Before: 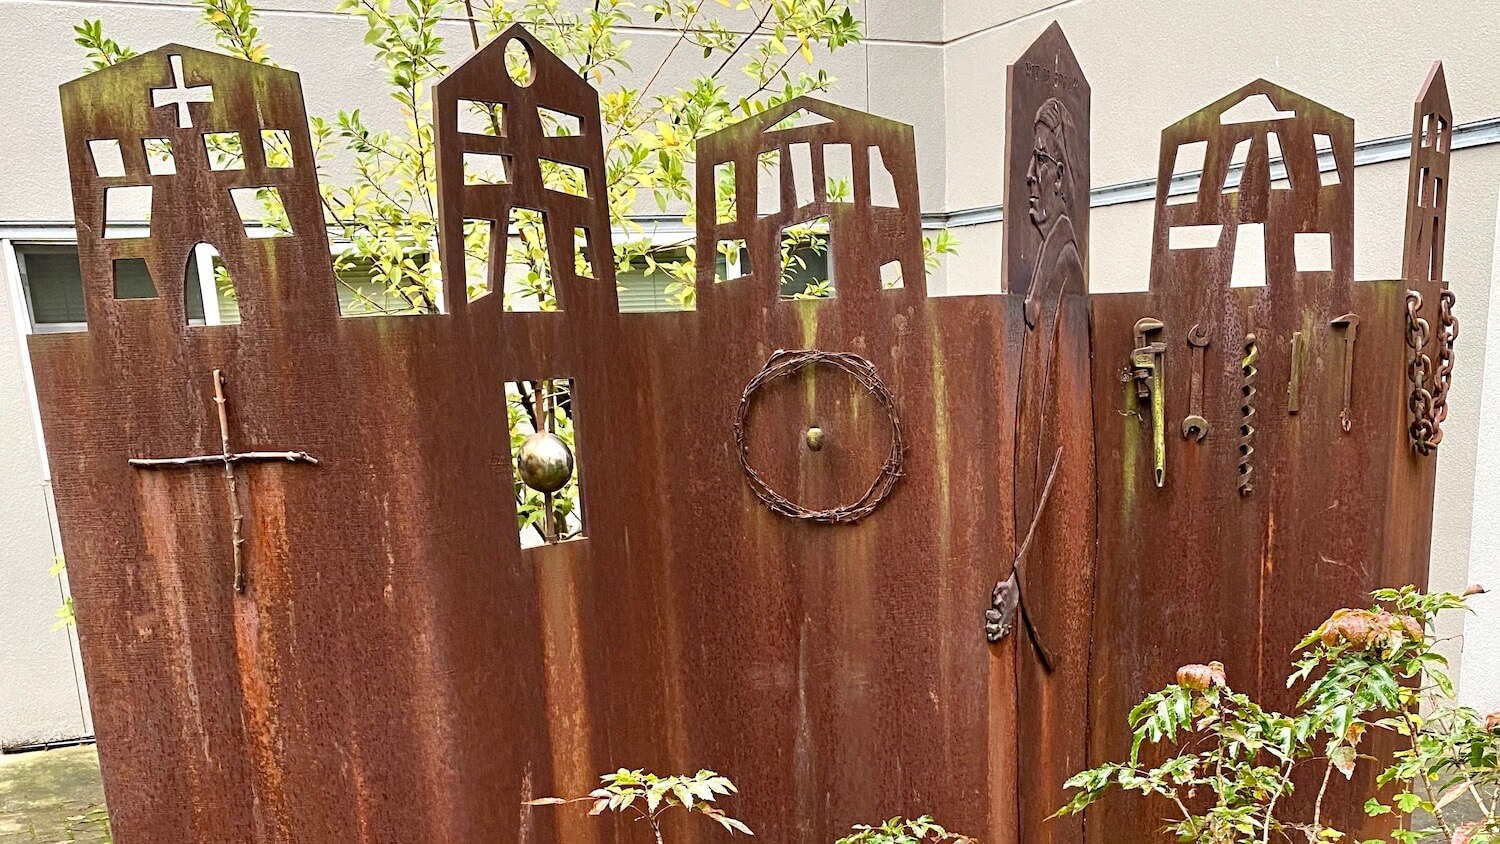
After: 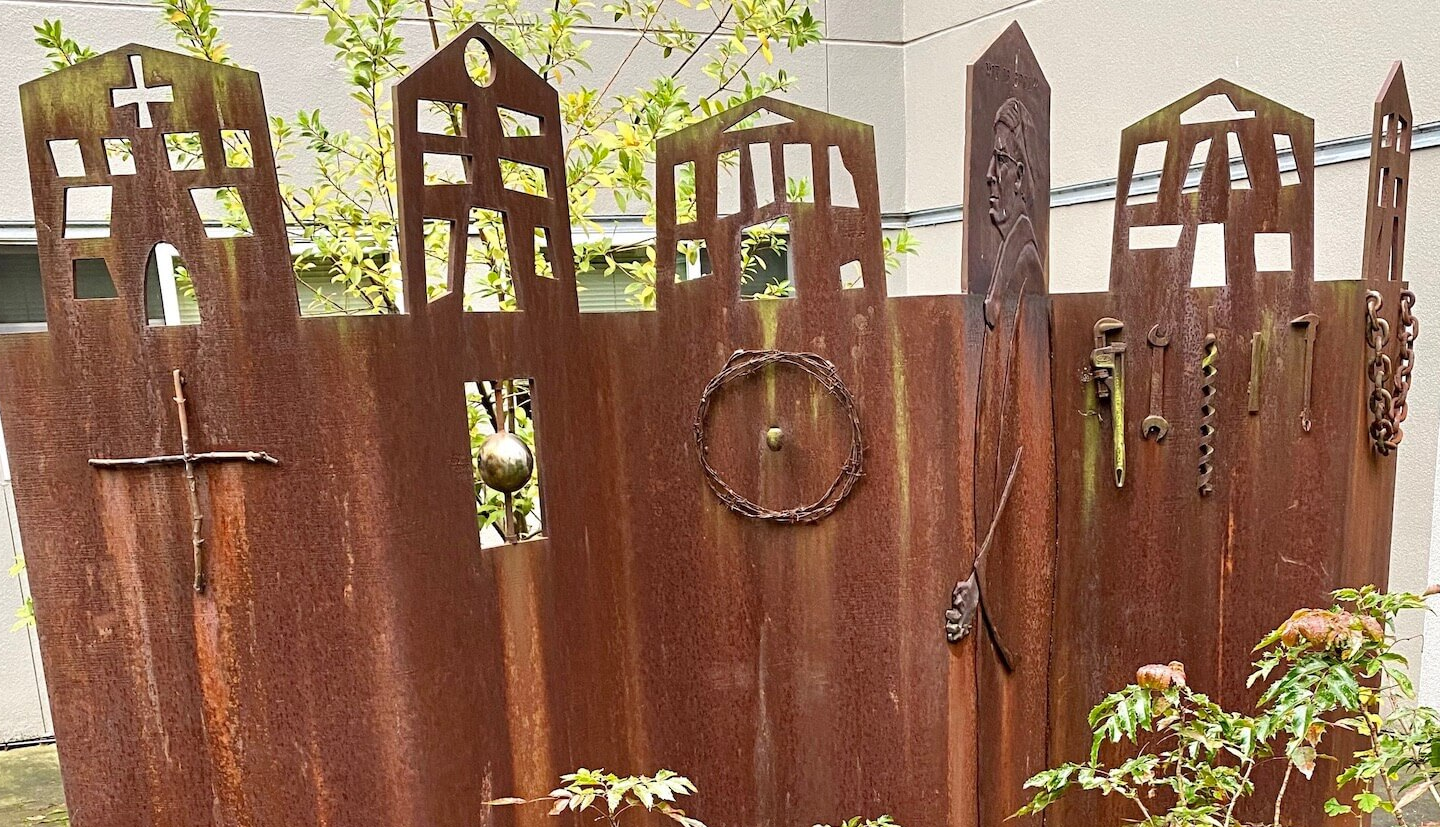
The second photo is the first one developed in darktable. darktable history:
shadows and highlights: shadows 25.11, highlights -25.62
crop and rotate: left 2.707%, right 1.232%, bottom 1.993%
